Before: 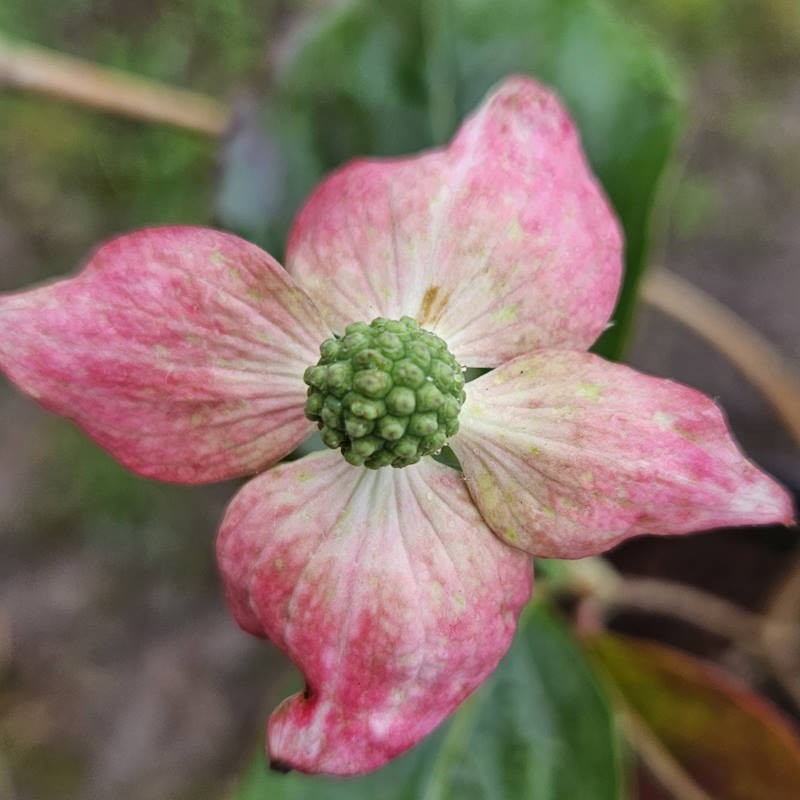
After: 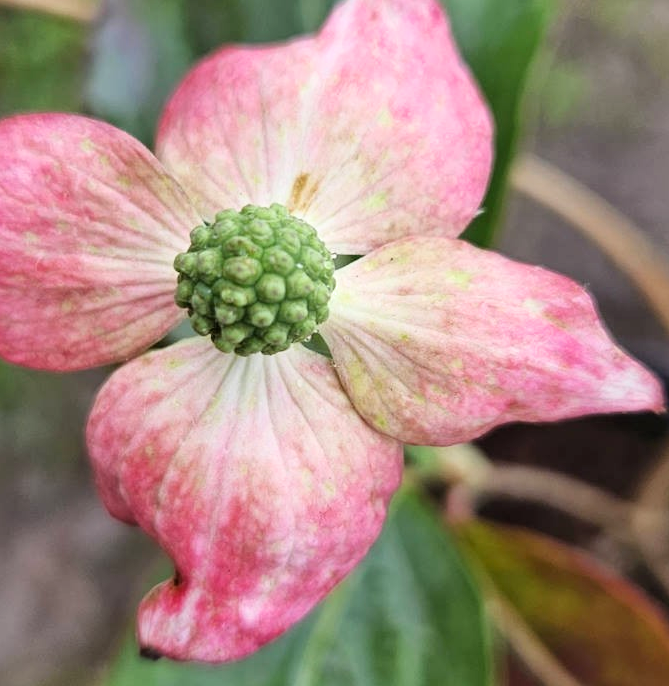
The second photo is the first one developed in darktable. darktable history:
crop: left 16.315%, top 14.246%
exposure: exposure 0.6 EV, compensate highlight preservation false
filmic rgb: black relative exposure -11.35 EV, white relative exposure 3.22 EV, hardness 6.76, color science v6 (2022)
